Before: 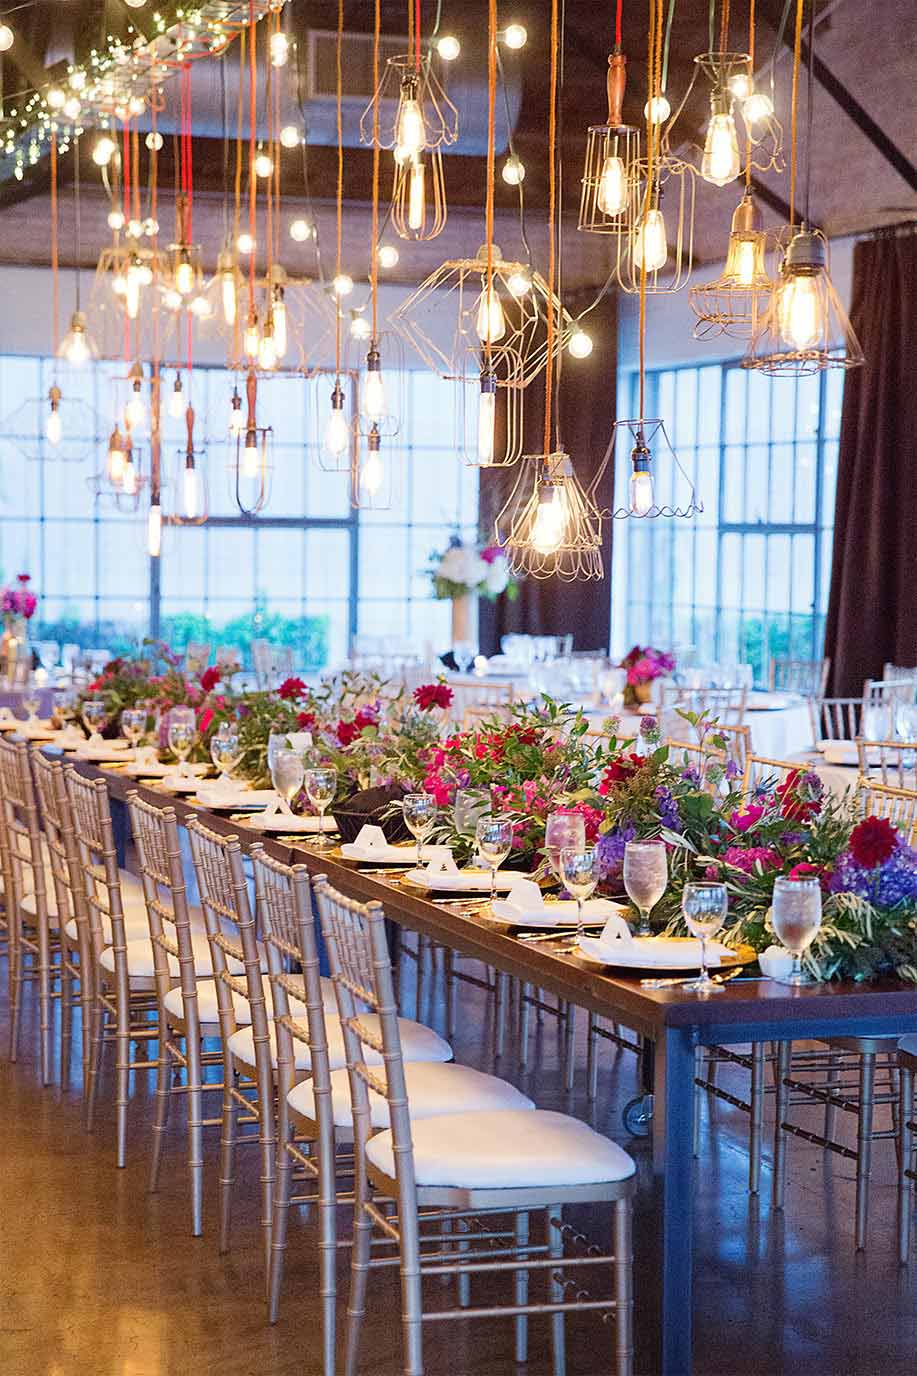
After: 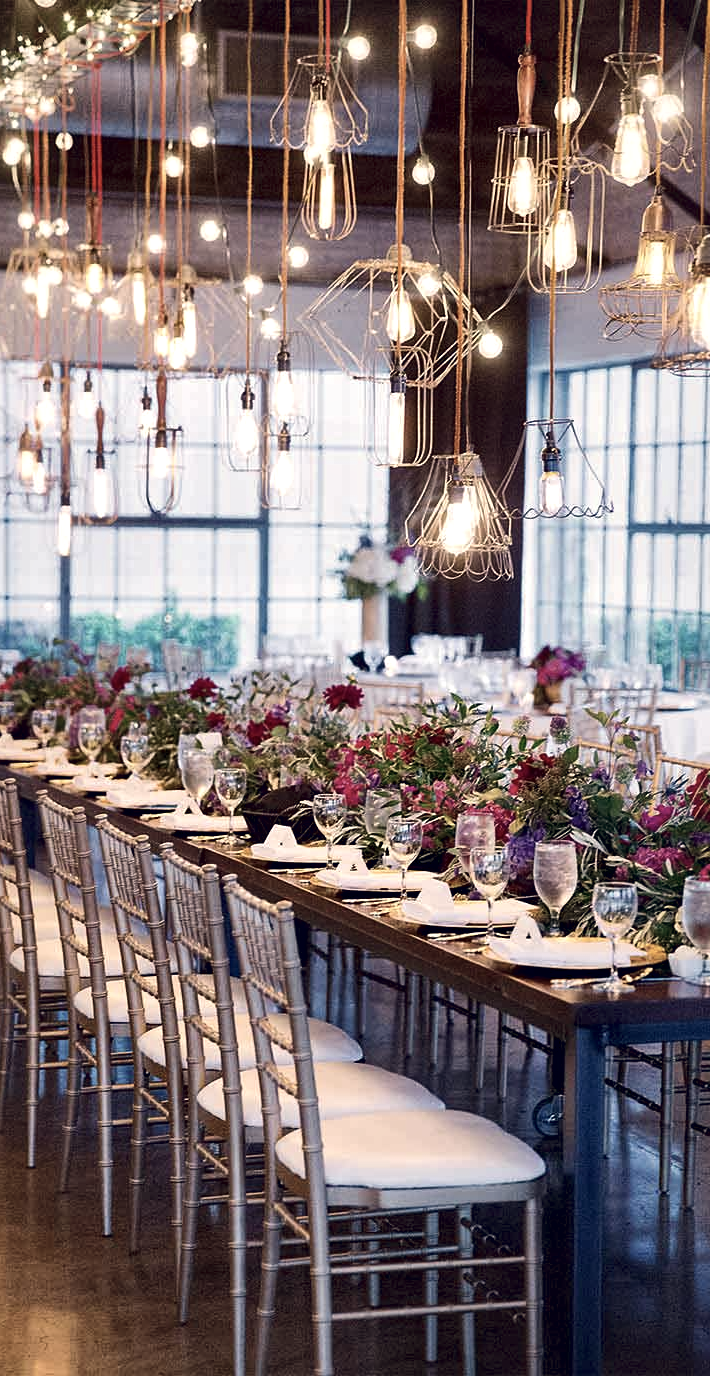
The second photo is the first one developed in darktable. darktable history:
contrast brightness saturation: contrast 0.07, brightness -0.14, saturation 0.11
color correction: saturation 0.57
color balance rgb: shadows lift › hue 87.51°, highlights gain › chroma 3.21%, highlights gain › hue 55.1°, global offset › chroma 0.15%, global offset › hue 253.66°, linear chroma grading › global chroma 0.5%
crop: left 9.88%, right 12.664%
local contrast: mode bilateral grid, contrast 100, coarseness 100, detail 165%, midtone range 0.2
